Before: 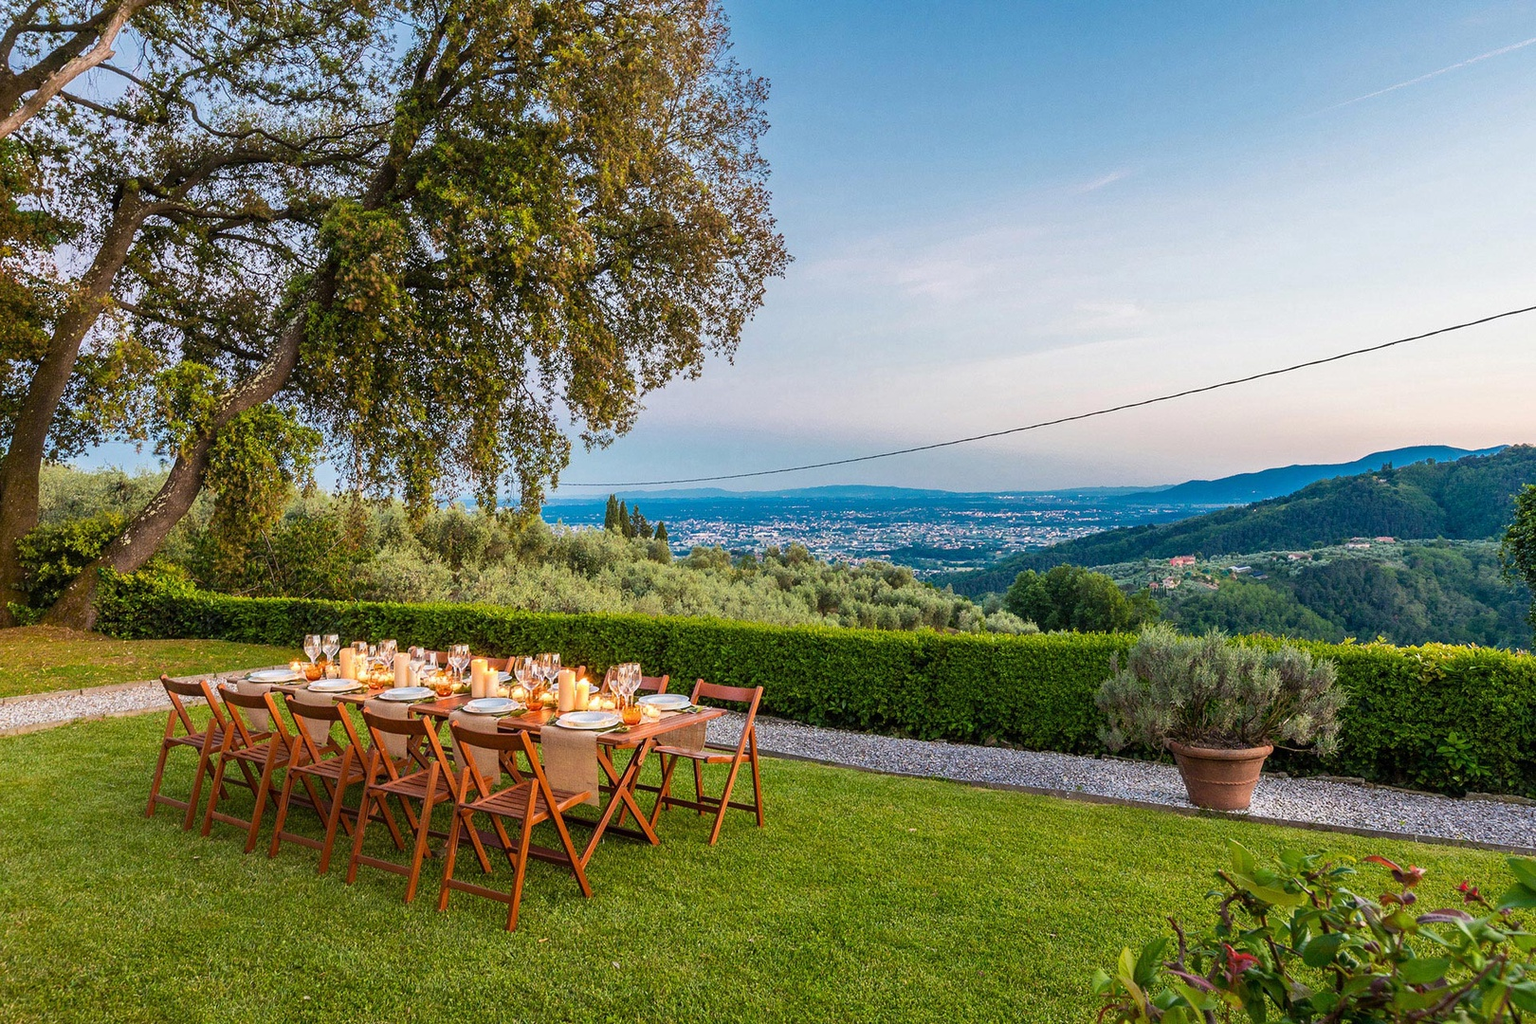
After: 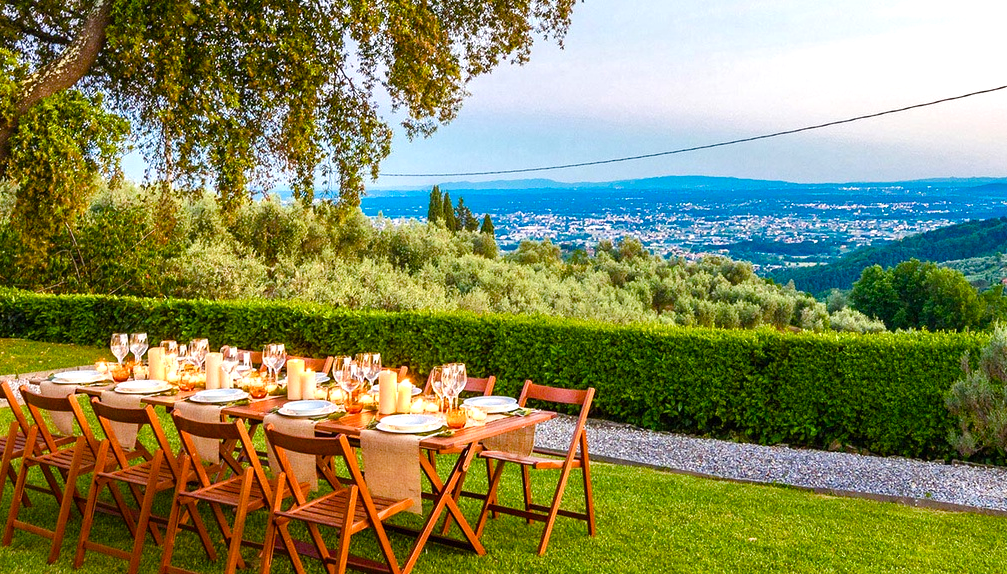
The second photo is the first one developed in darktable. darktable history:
crop: left 12.987%, top 31.177%, right 24.799%, bottom 15.66%
tone equalizer: edges refinement/feathering 500, mask exposure compensation -1.57 EV, preserve details no
color balance rgb: linear chroma grading › global chroma 16.104%, perceptual saturation grading › global saturation 20%, perceptual saturation grading › highlights -49.606%, perceptual saturation grading › shadows 25.197%, global vibrance 20%
levels: levels [0, 0.43, 0.859]
